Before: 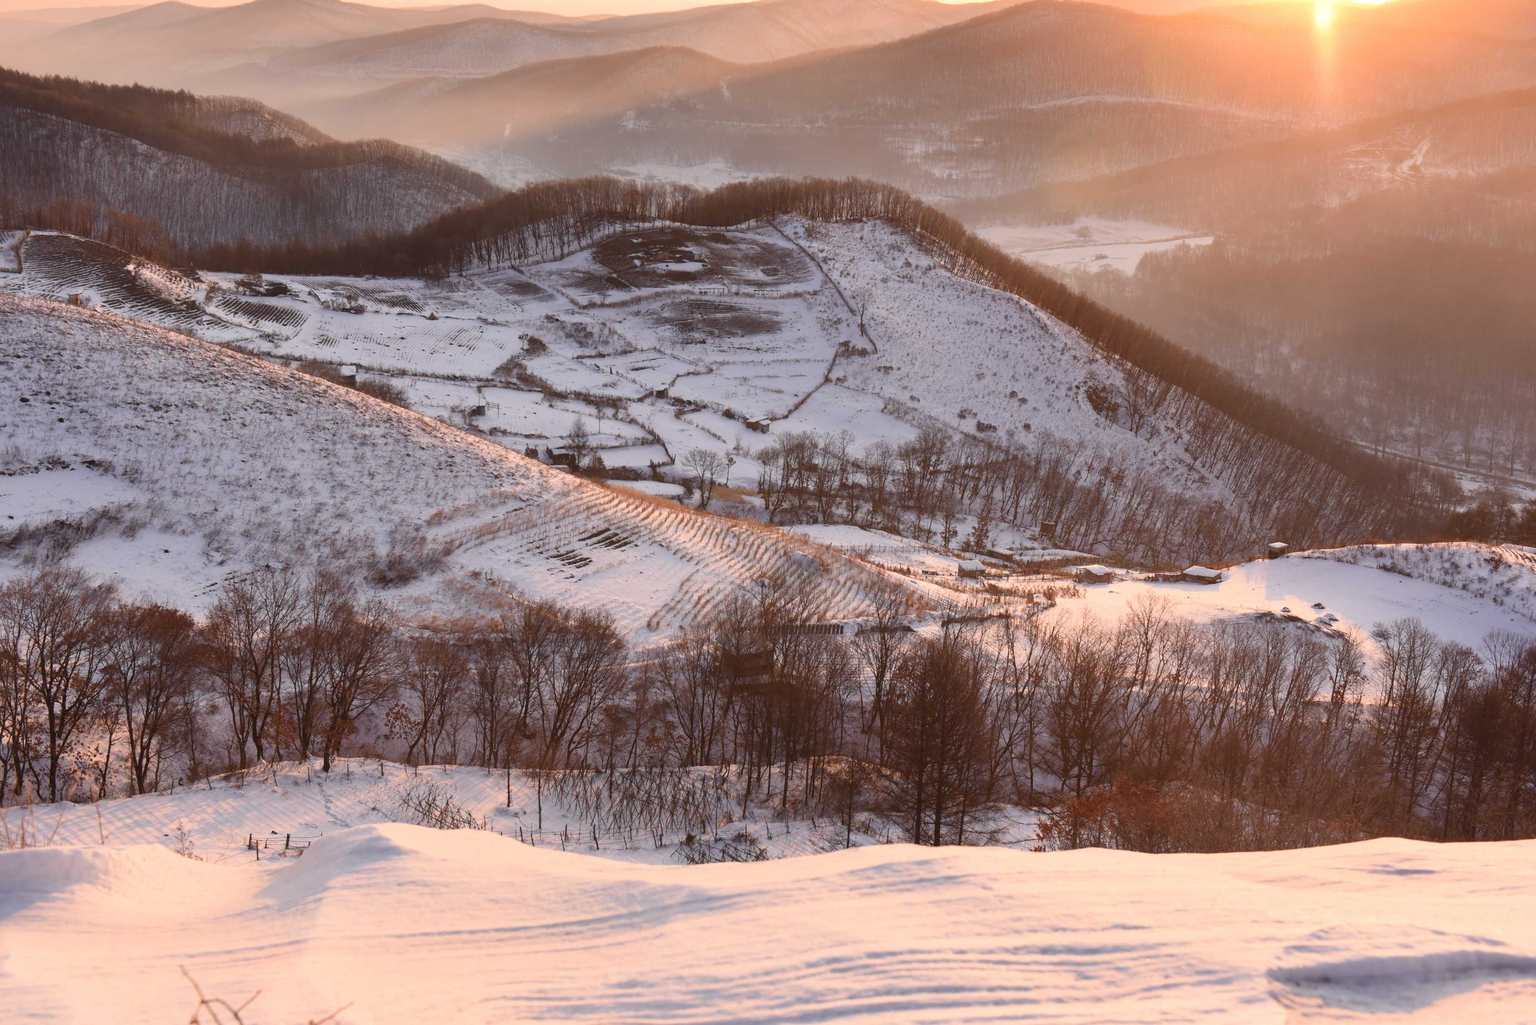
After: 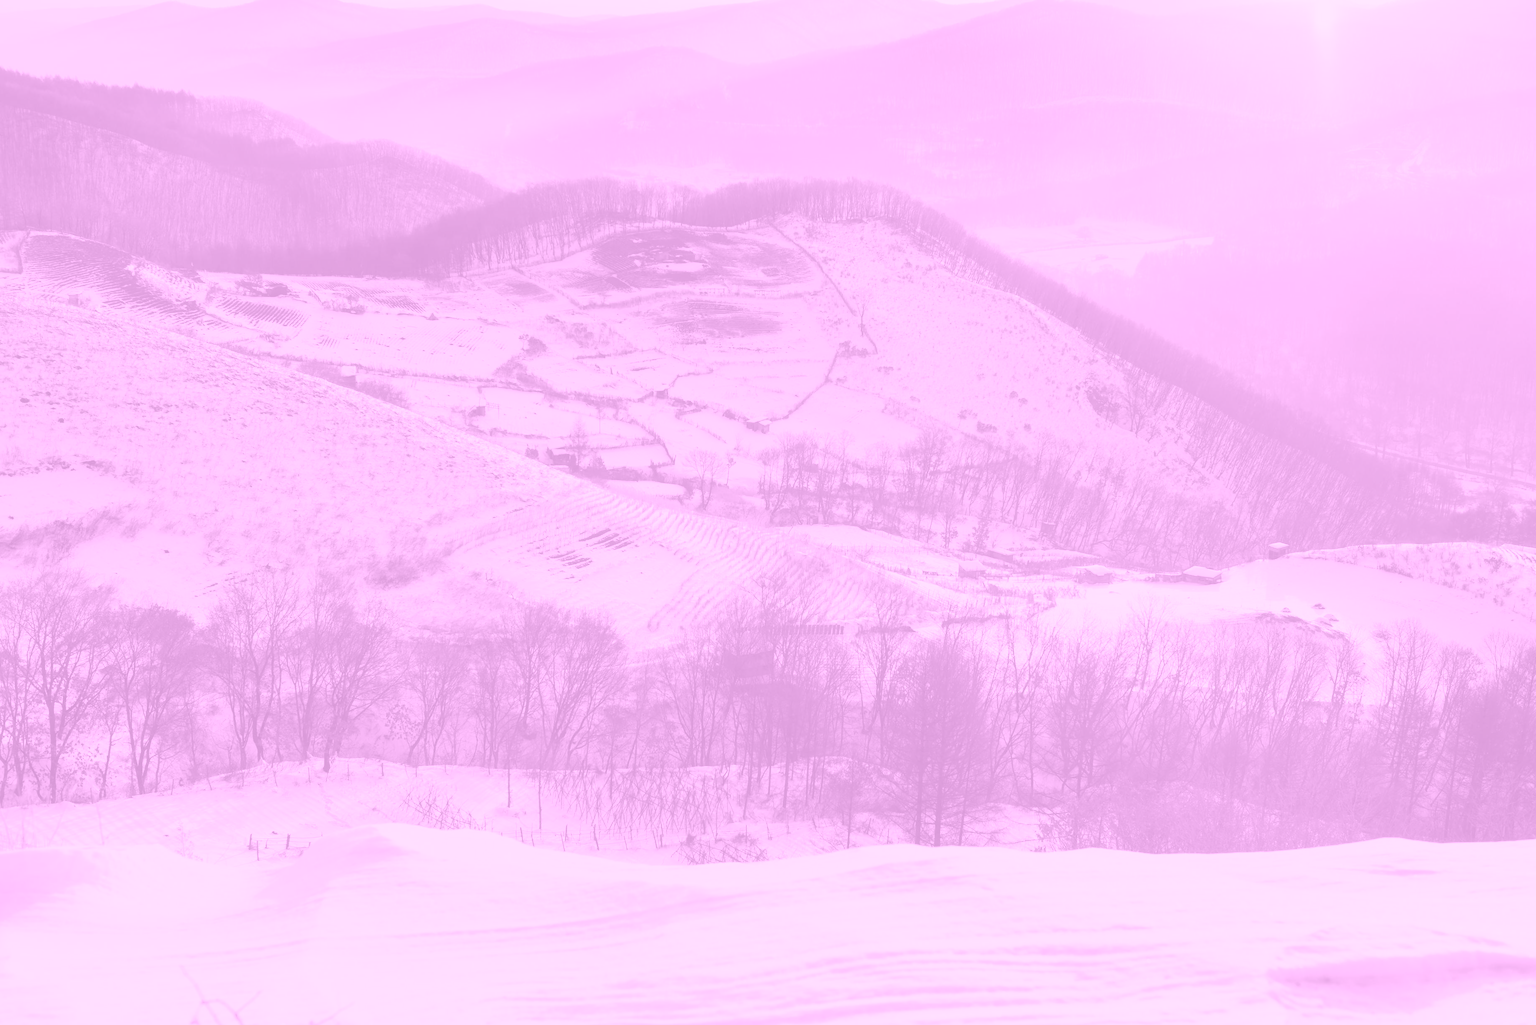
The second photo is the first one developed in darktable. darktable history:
white balance: red 1.123, blue 0.83
colorize: hue 331.2°, saturation 75%, source mix 30.28%, lightness 70.52%, version 1
